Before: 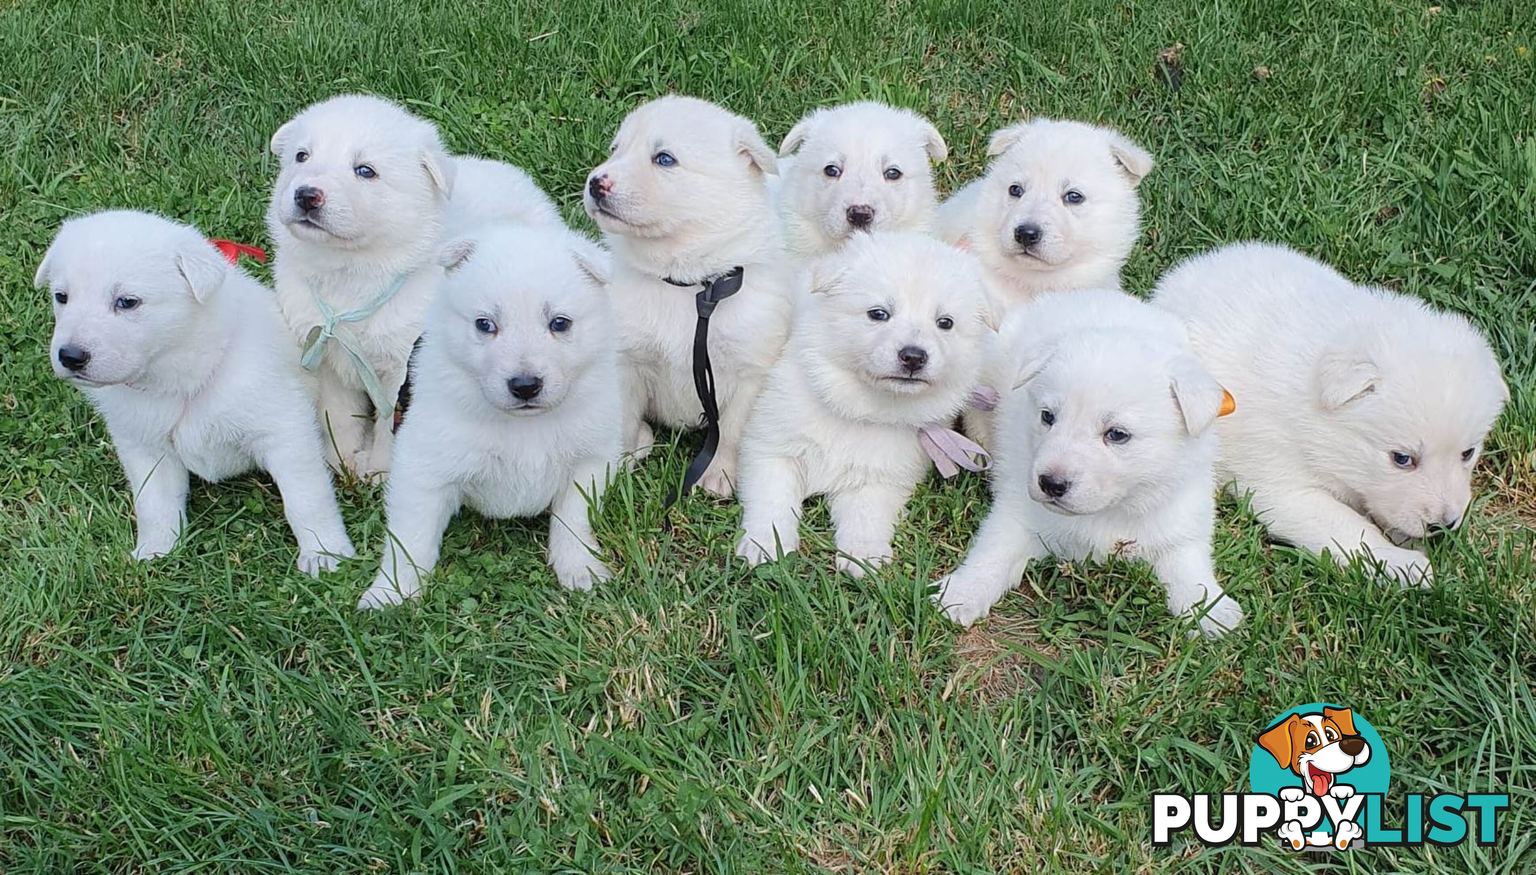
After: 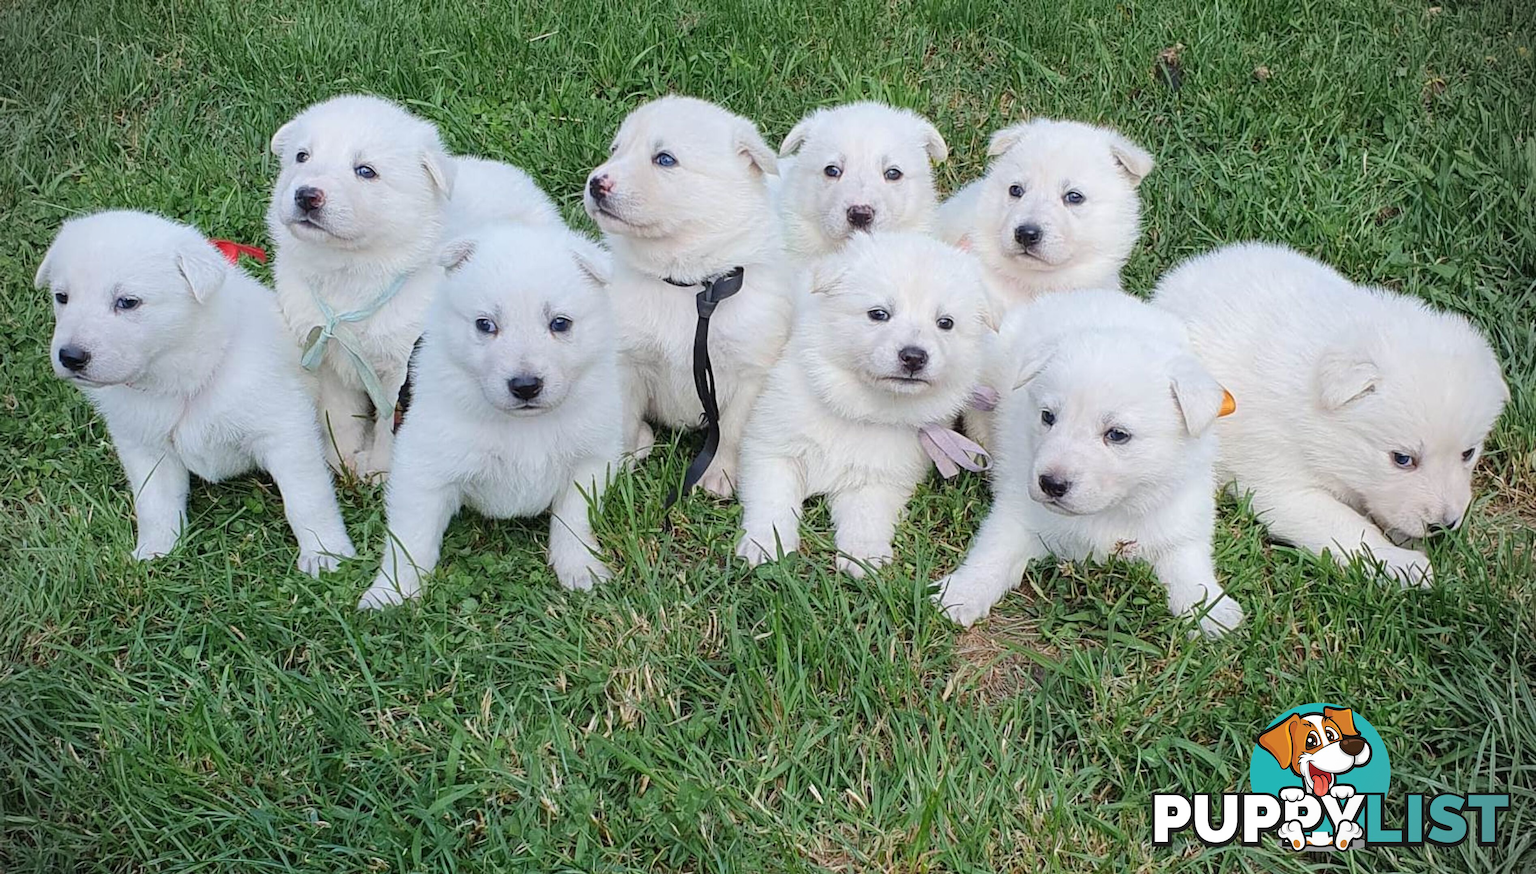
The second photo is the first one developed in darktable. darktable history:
vignetting: dithering 8-bit output
